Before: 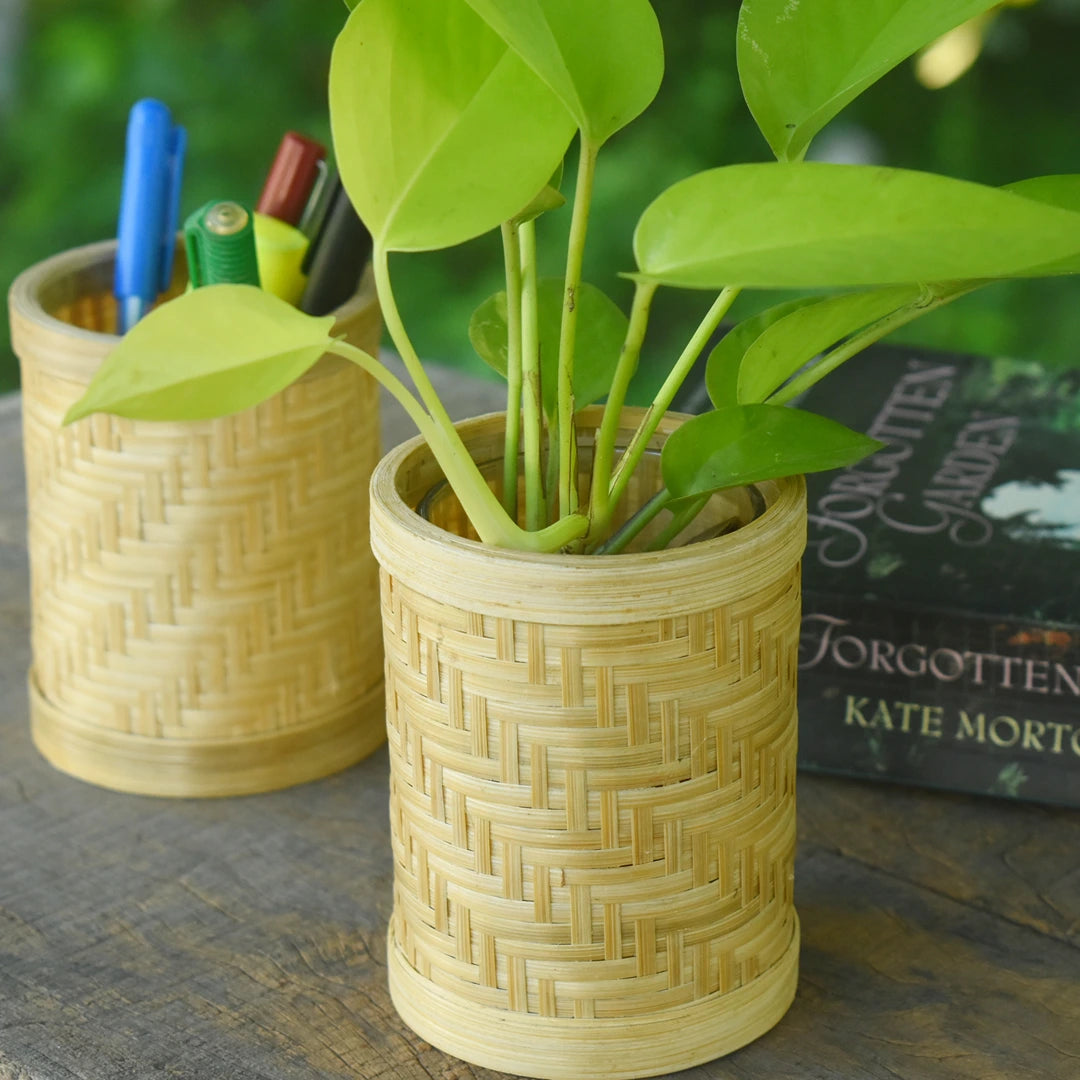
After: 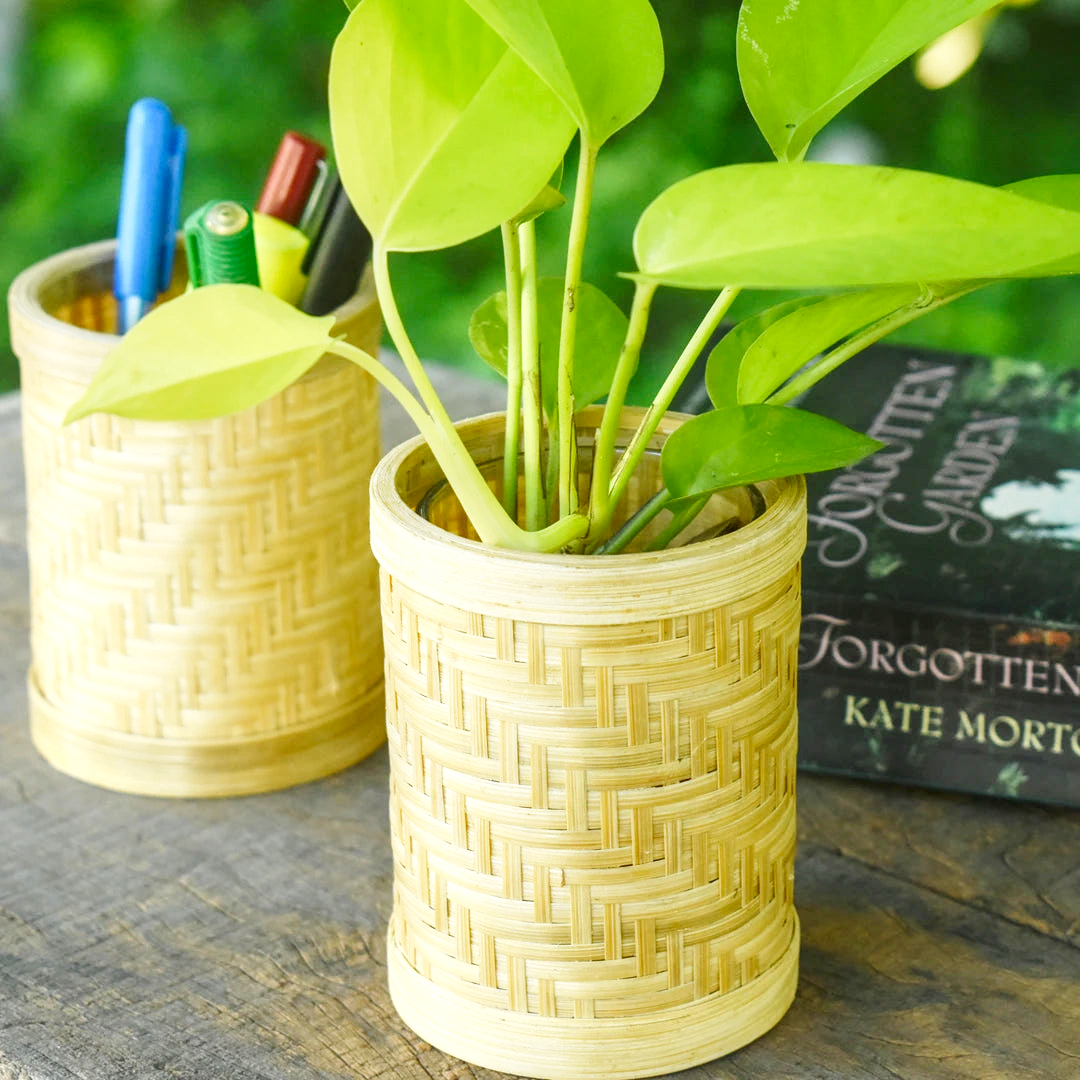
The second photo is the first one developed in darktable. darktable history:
local contrast: on, module defaults
base curve: curves: ch0 [(0, 0) (0.005, 0.002) (0.15, 0.3) (0.4, 0.7) (0.75, 0.95) (1, 1)], preserve colors none
